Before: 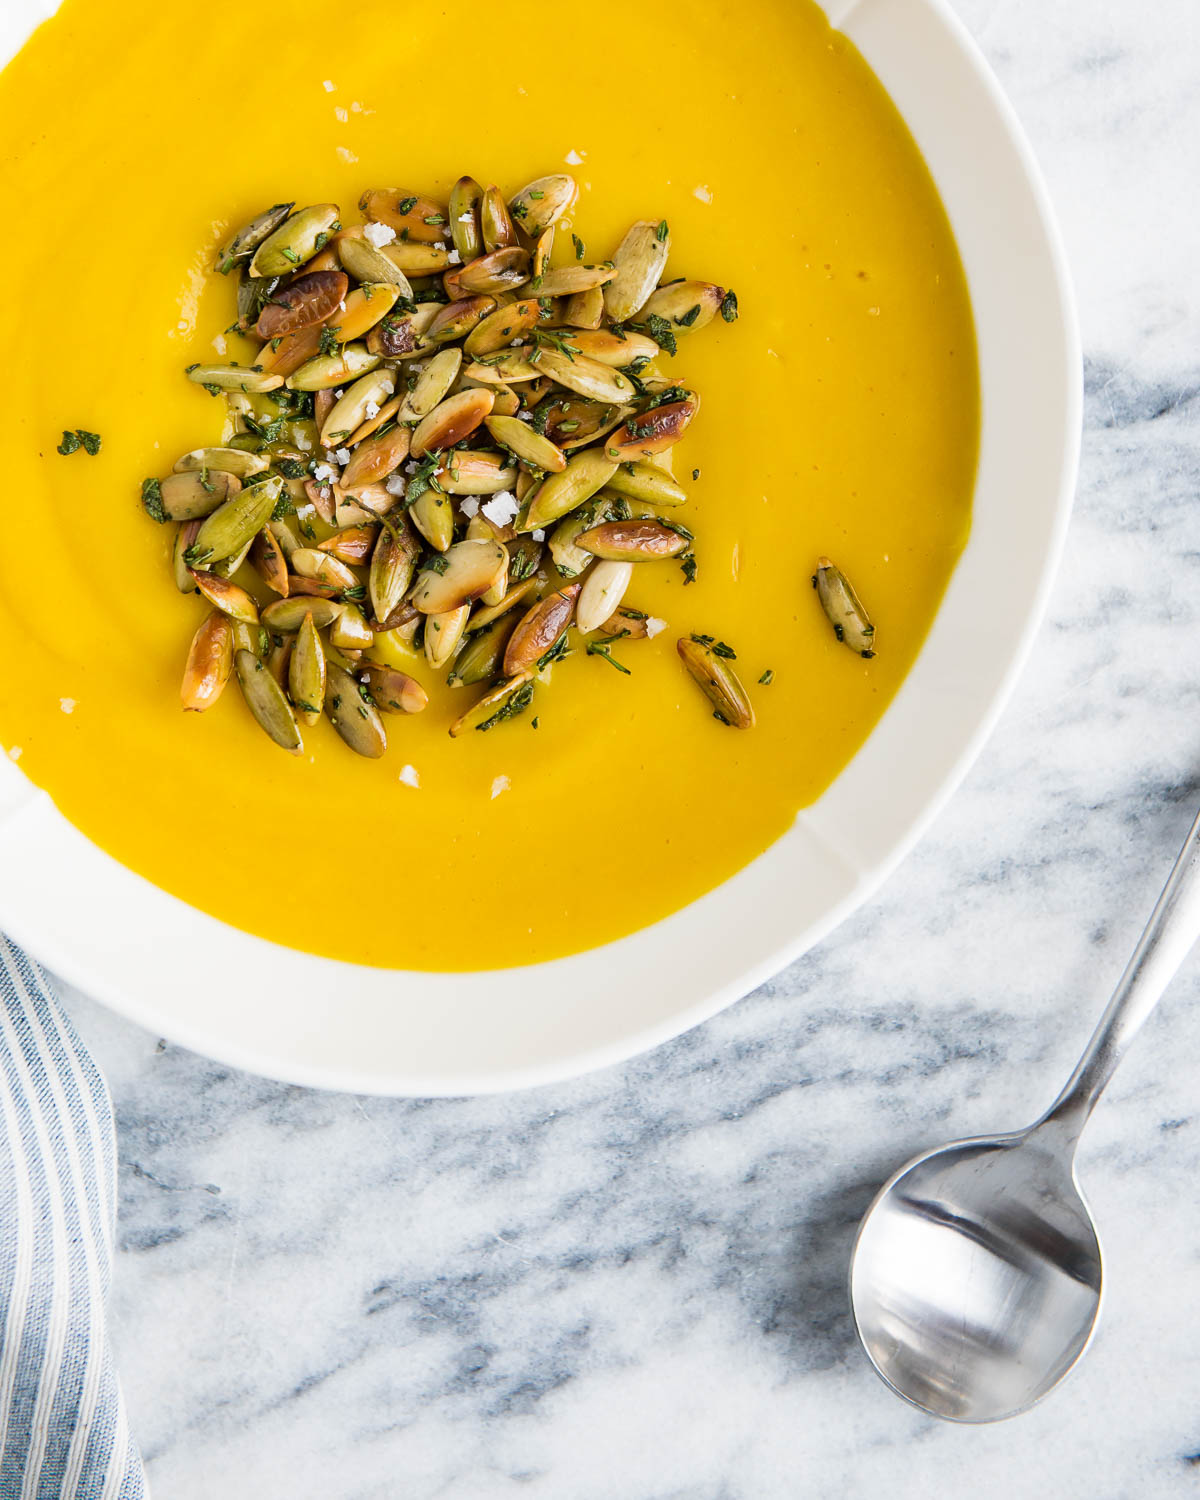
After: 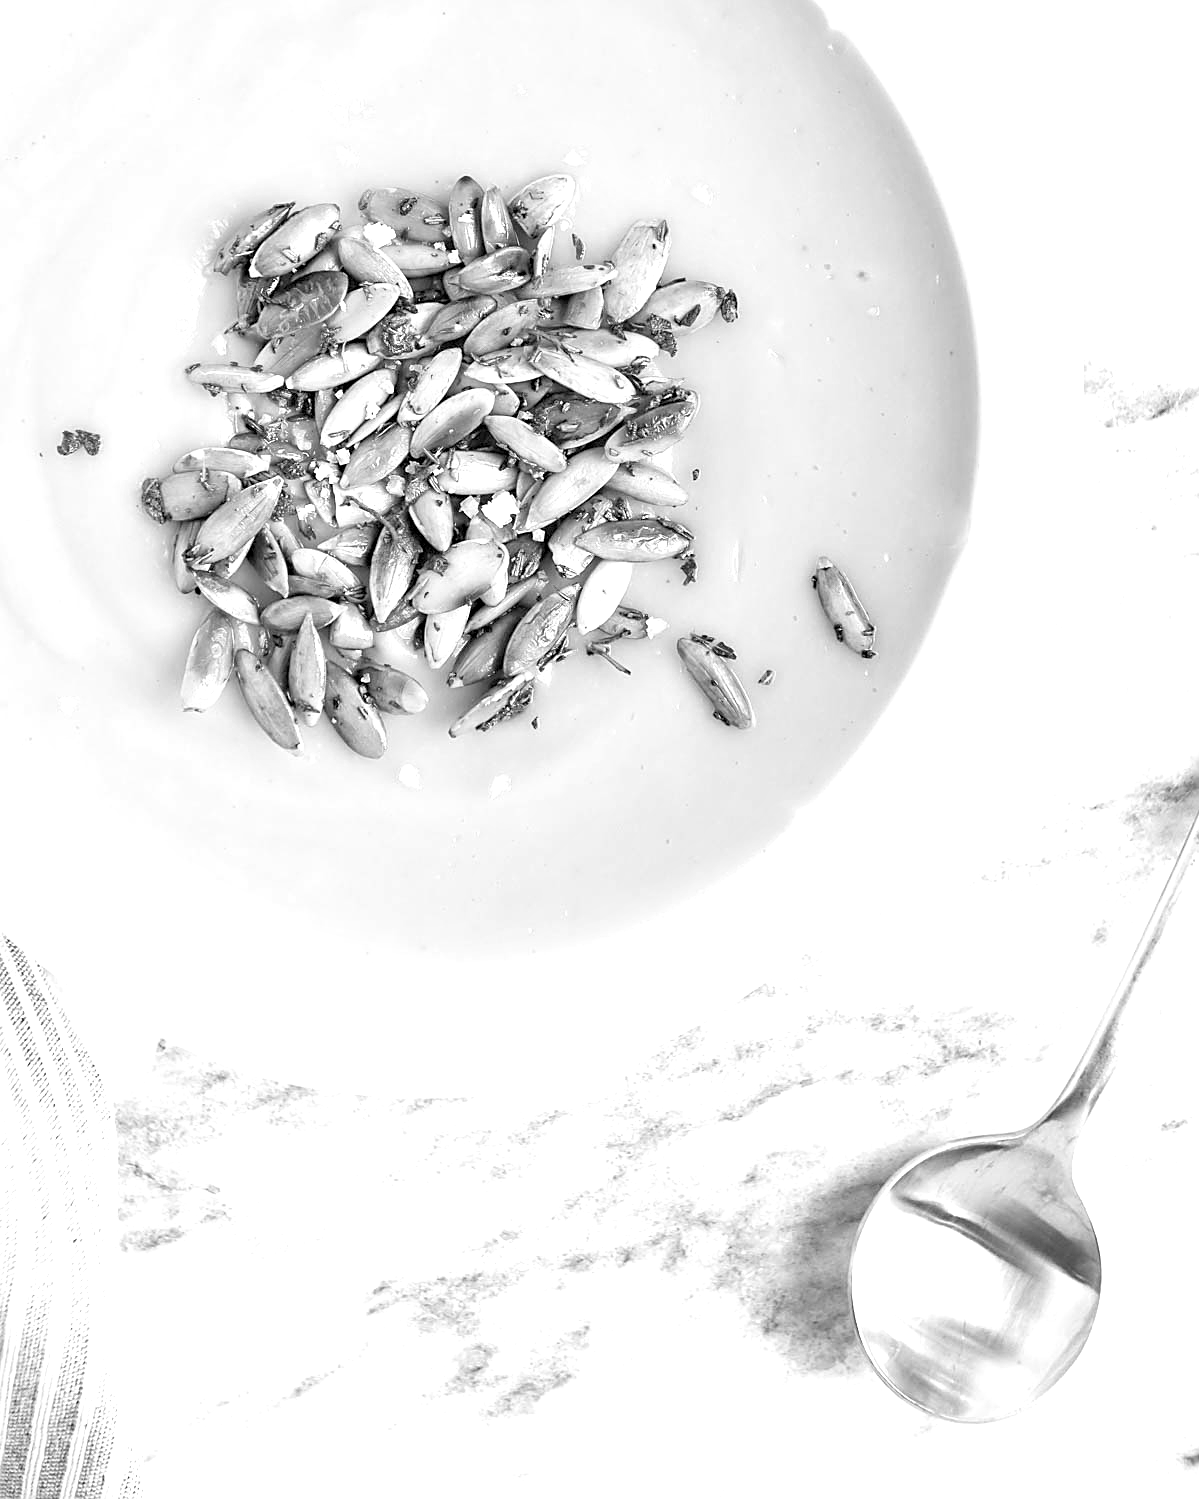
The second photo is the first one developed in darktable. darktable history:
exposure: black level correction 0.001, exposure 0.955 EV, compensate exposure bias true, compensate highlight preservation false
contrast brightness saturation: brightness 0.13
monochrome: on, module defaults
sharpen: on, module defaults
